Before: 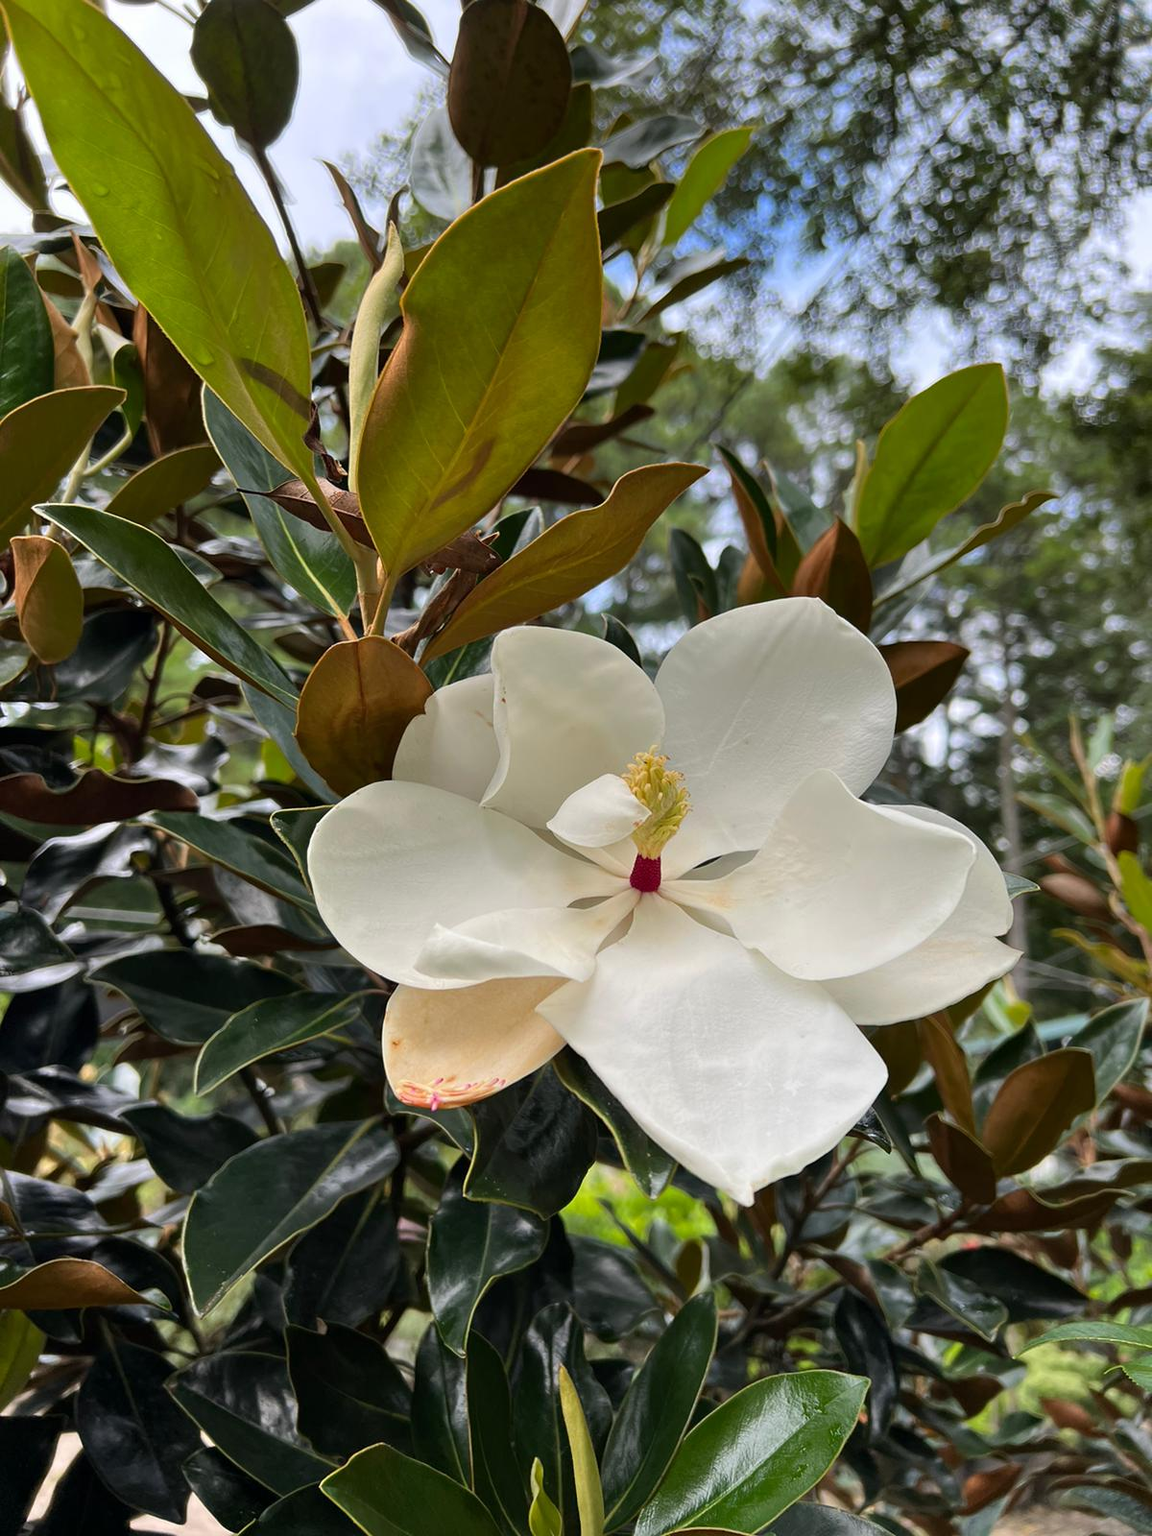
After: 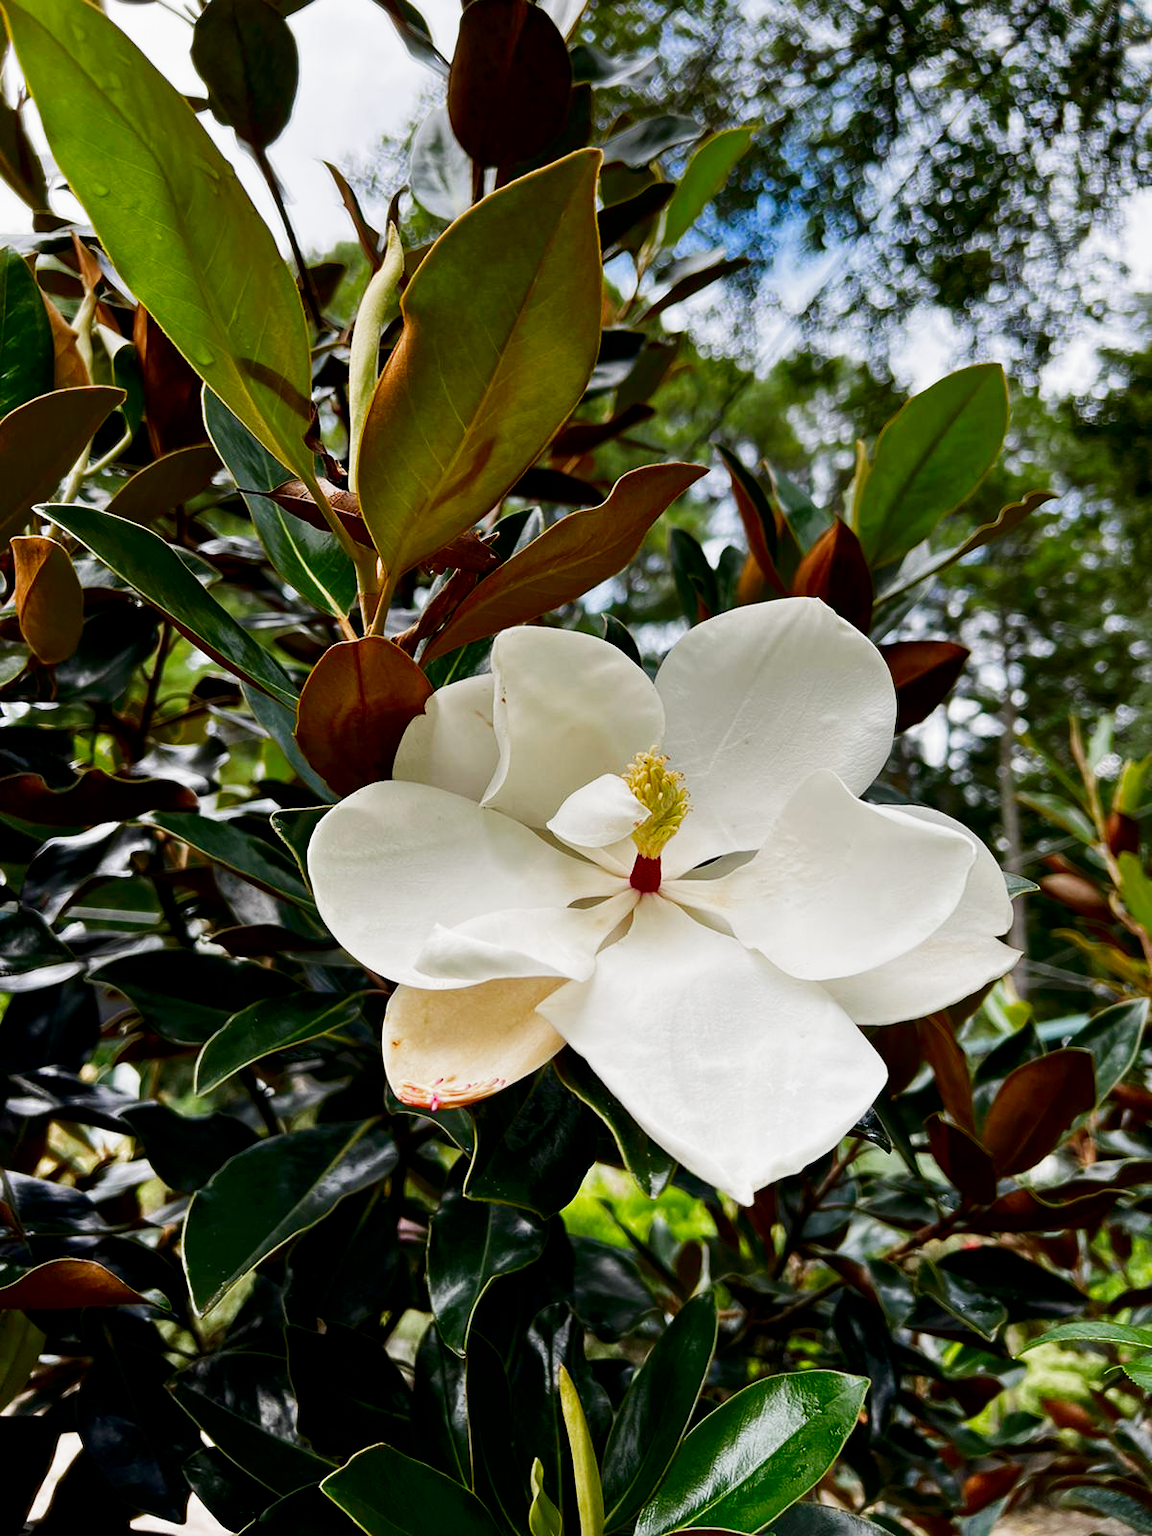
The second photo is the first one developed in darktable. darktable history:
filmic rgb: middle gray luminance 12.74%, black relative exposure -10.13 EV, white relative exposure 3.47 EV, threshold 6 EV, target black luminance 0%, hardness 5.74, latitude 44.69%, contrast 1.221, highlights saturation mix 5%, shadows ↔ highlights balance 26.78%, add noise in highlights 0, preserve chrominance no, color science v3 (2019), use custom middle-gray values true, iterations of high-quality reconstruction 0, contrast in highlights soft, enable highlight reconstruction true
contrast brightness saturation: brightness -0.25, saturation 0.2
